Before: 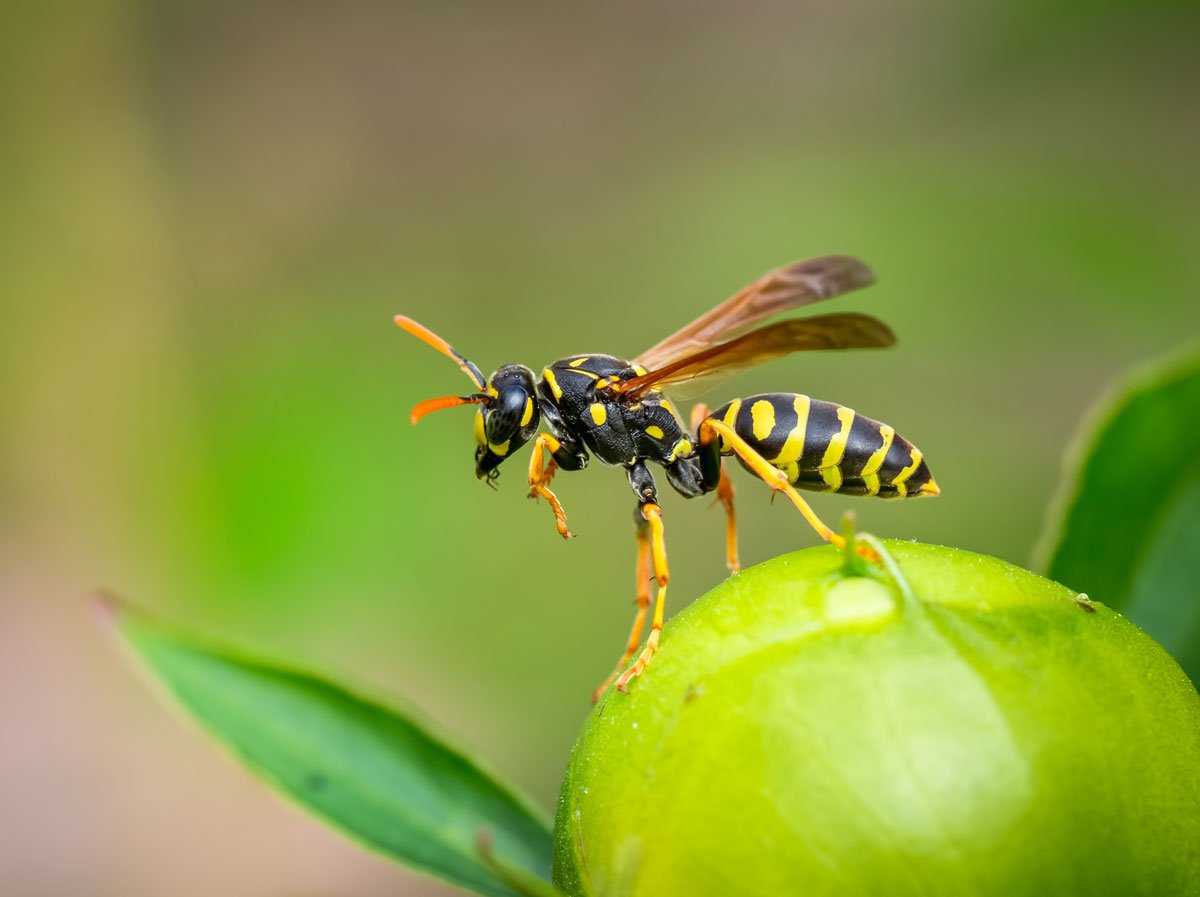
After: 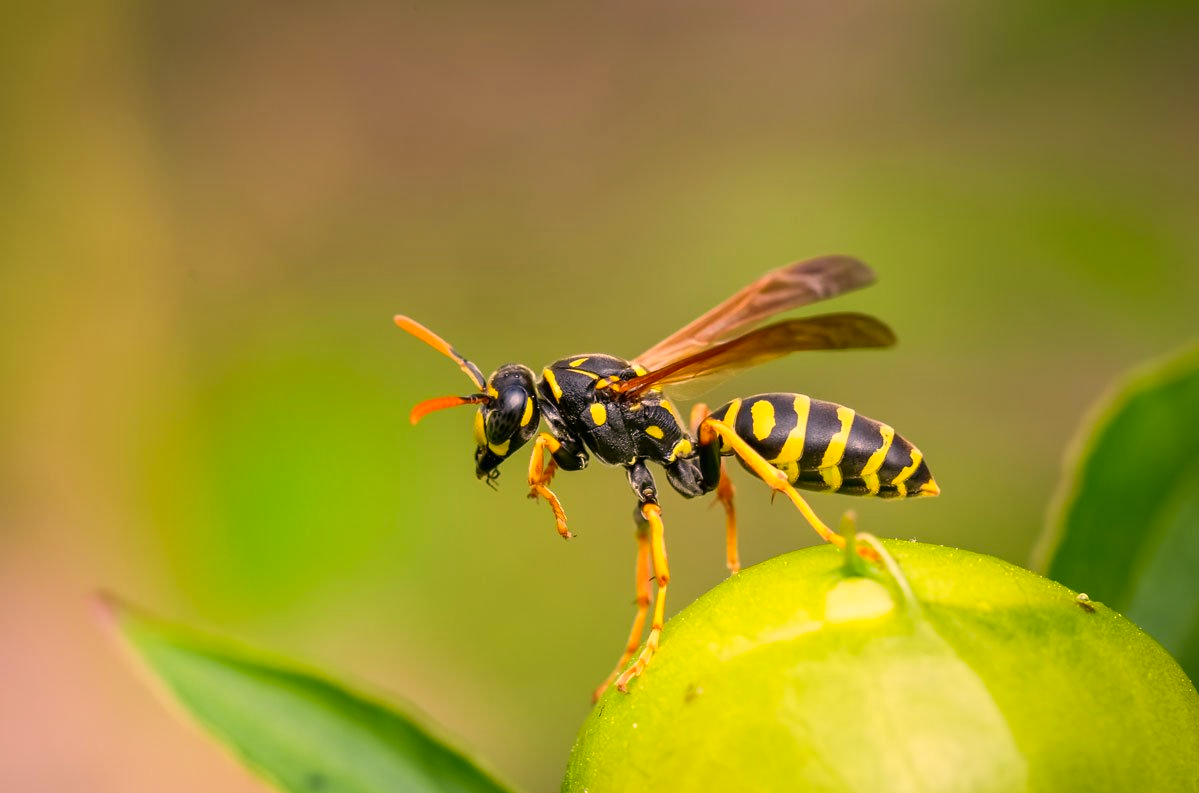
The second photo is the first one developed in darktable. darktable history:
tone equalizer: on, module defaults
color correction: highlights a* 17.88, highlights b* 18.79
crop and rotate: top 0%, bottom 11.49%
